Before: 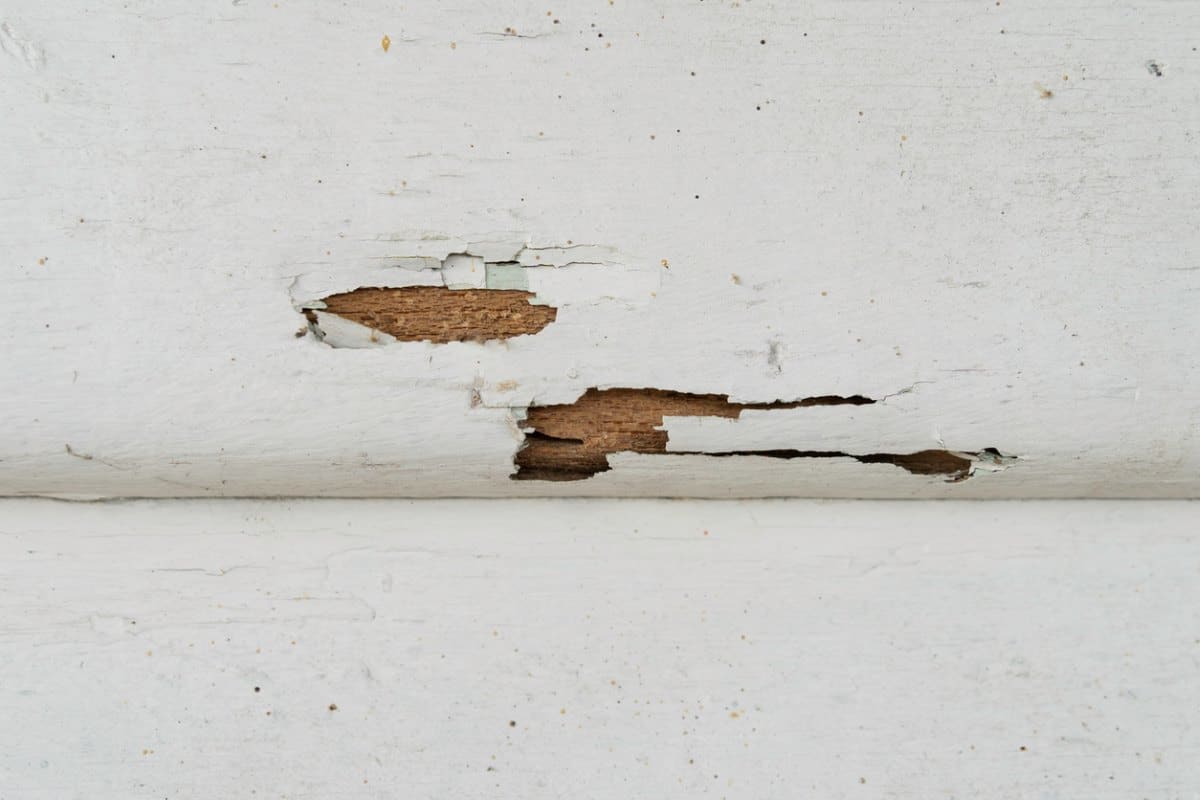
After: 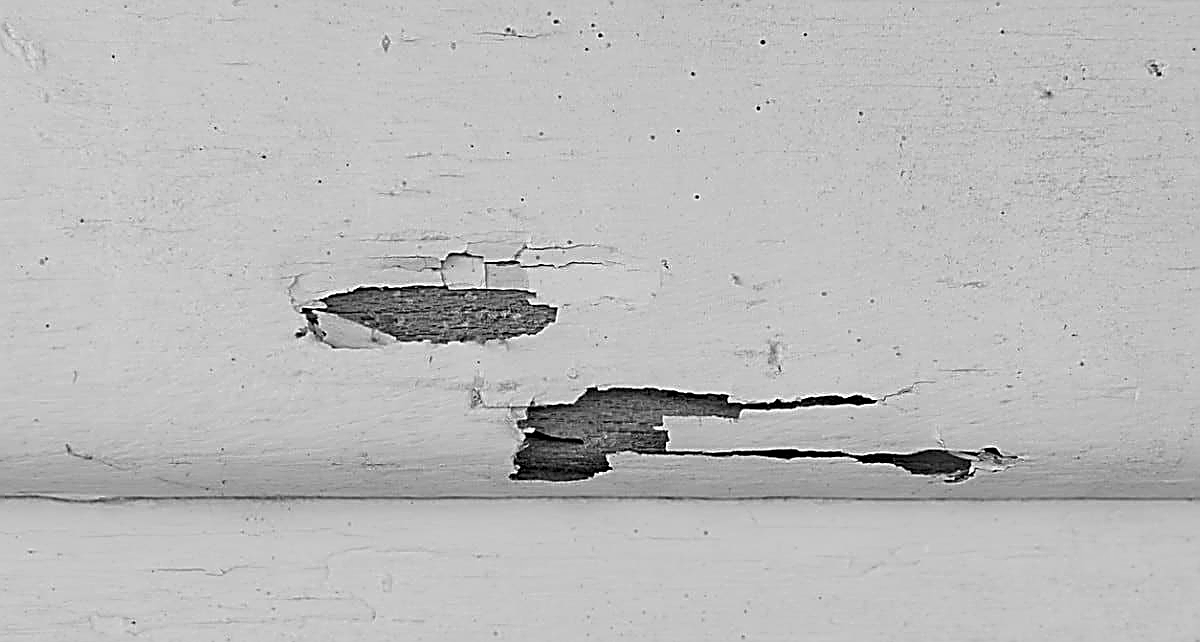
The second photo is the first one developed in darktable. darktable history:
sharpen: amount 2
shadows and highlights: shadows 25, highlights -25
crop: bottom 19.644%
monochrome: a 14.95, b -89.96
